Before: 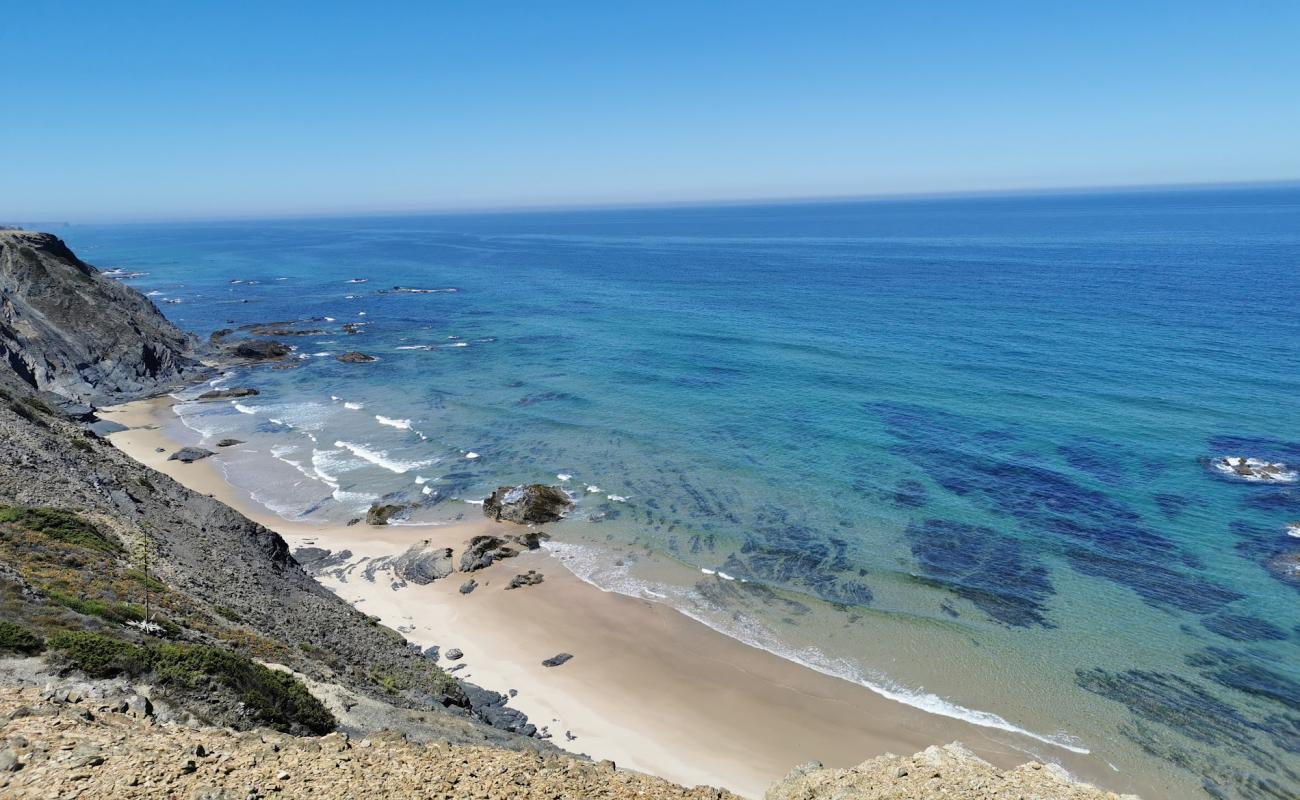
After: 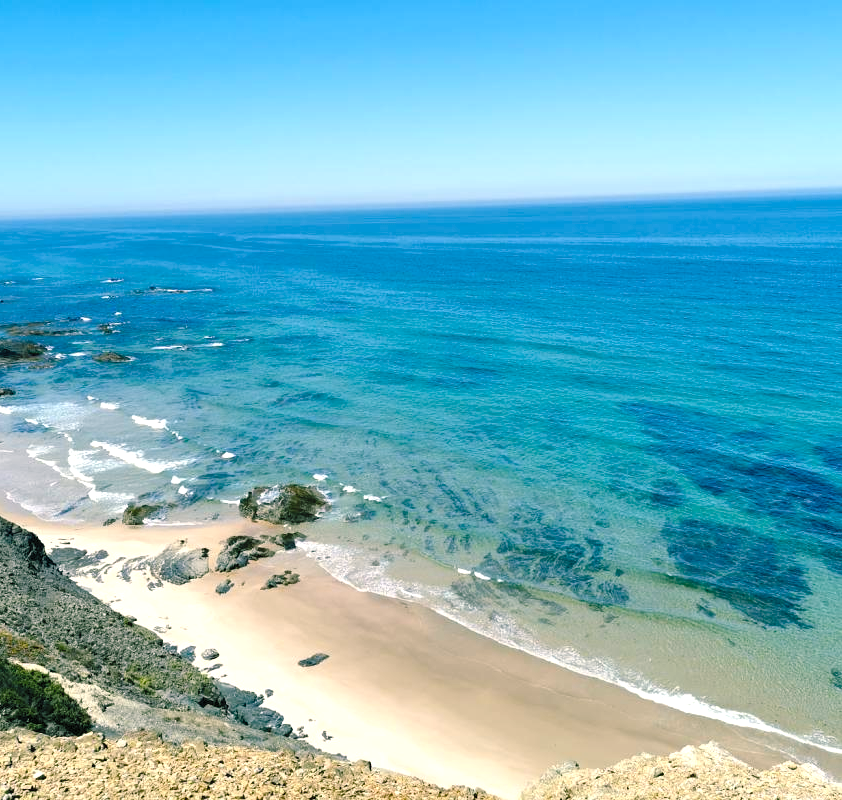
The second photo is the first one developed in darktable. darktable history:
contrast brightness saturation: brightness 0.149
crop and rotate: left 18.801%, right 16.361%
color balance rgb: shadows lift › chroma 11.624%, shadows lift › hue 133.53°, power › chroma 0.481%, power › hue 261.62°, highlights gain › chroma 3.083%, highlights gain › hue 76.88°, perceptual saturation grading › global saturation 20%, perceptual saturation grading › highlights -25.067%, perceptual saturation grading › shadows 50.431%, perceptual brilliance grading › global brilliance 19.301%, perceptual brilliance grading › shadows -40.379%, global vibrance 14.416%
